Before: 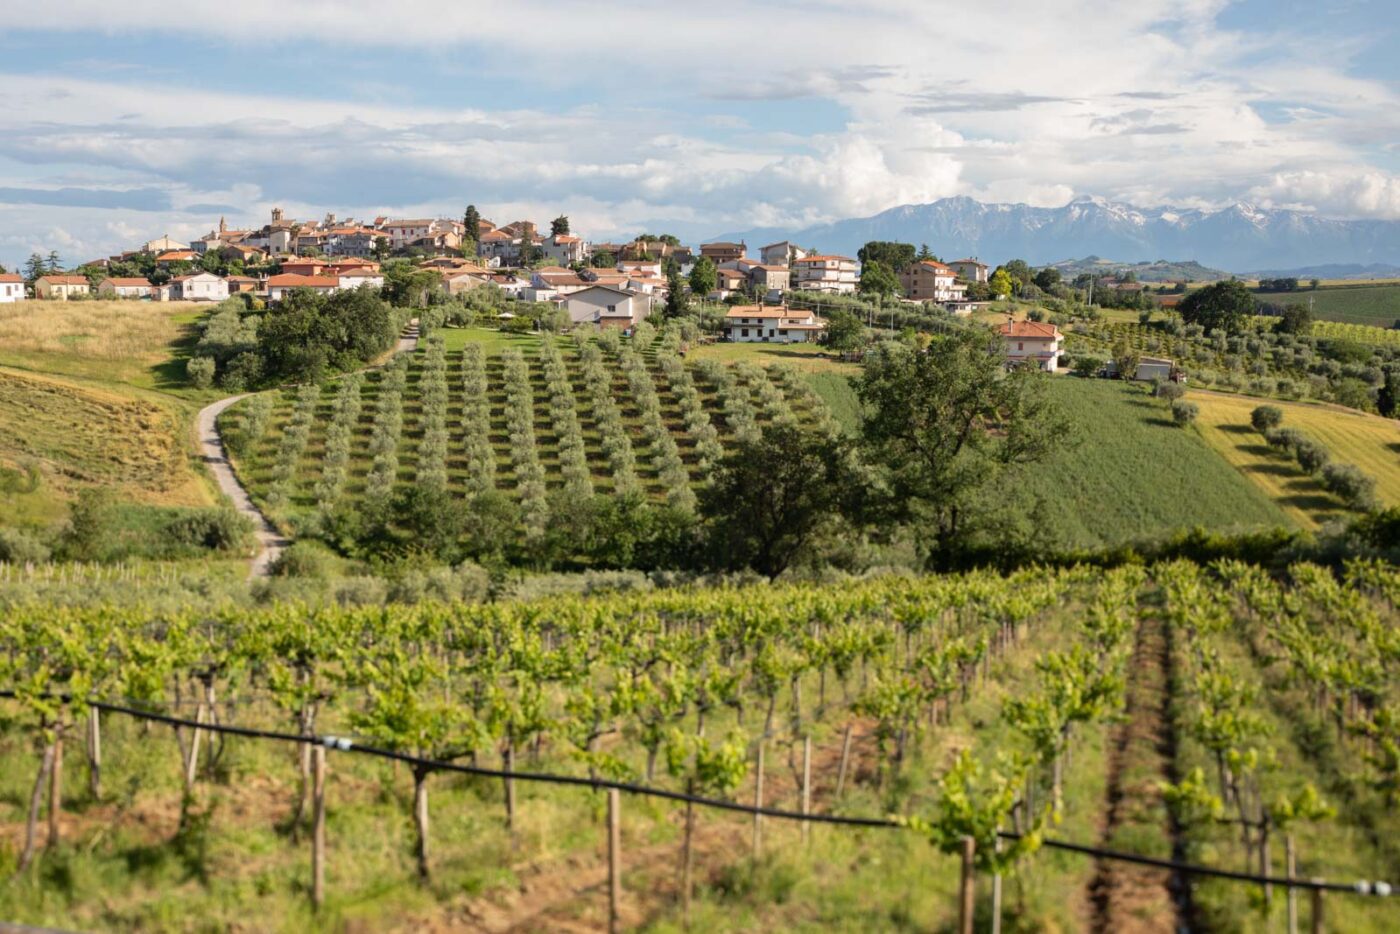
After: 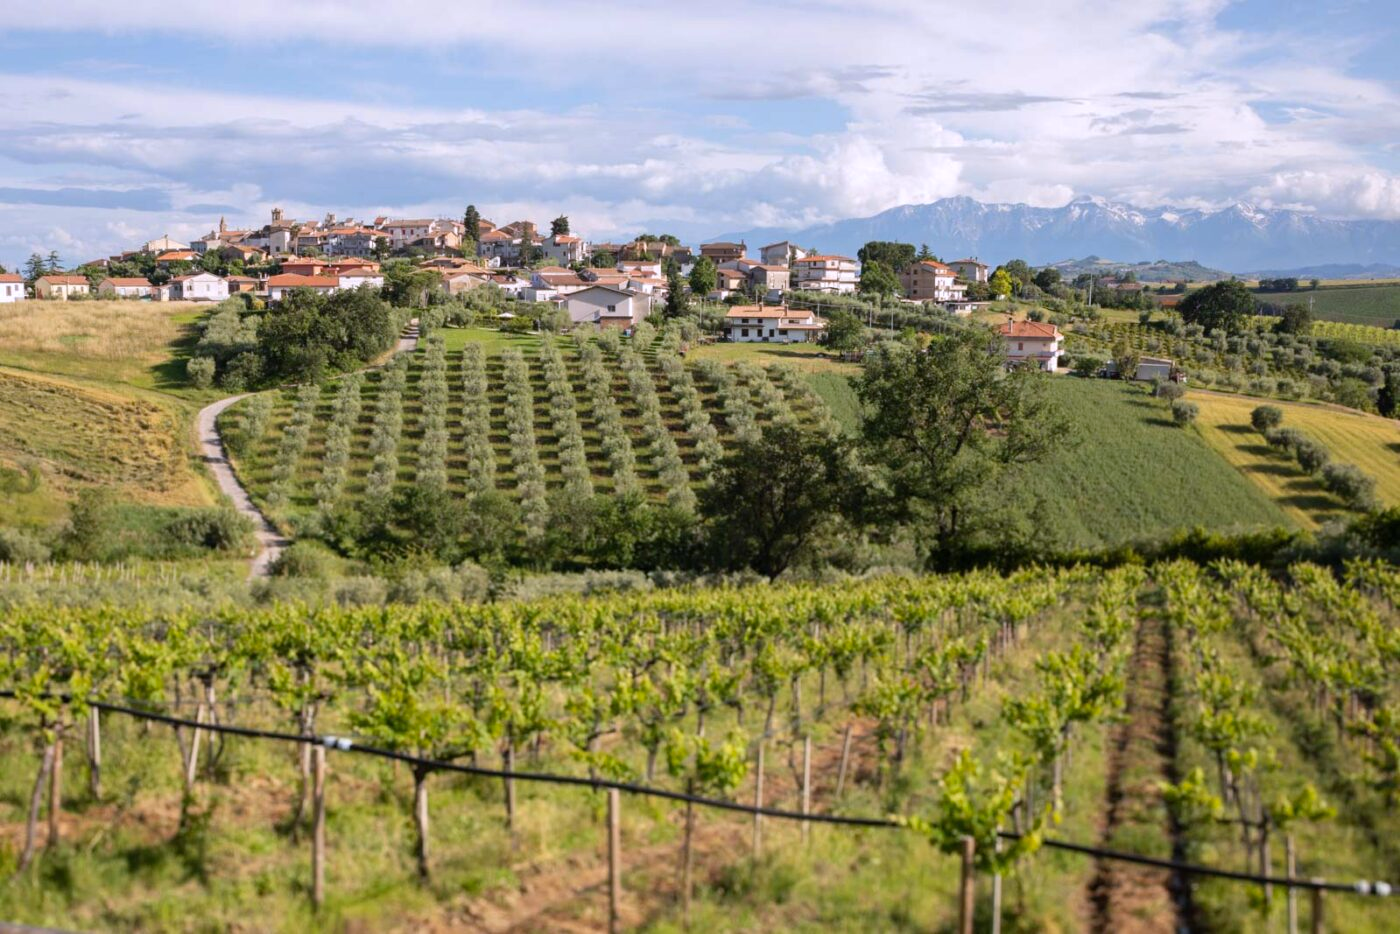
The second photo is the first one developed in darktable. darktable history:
white balance: red 1.004, blue 1.096
vibrance: vibrance 15%
